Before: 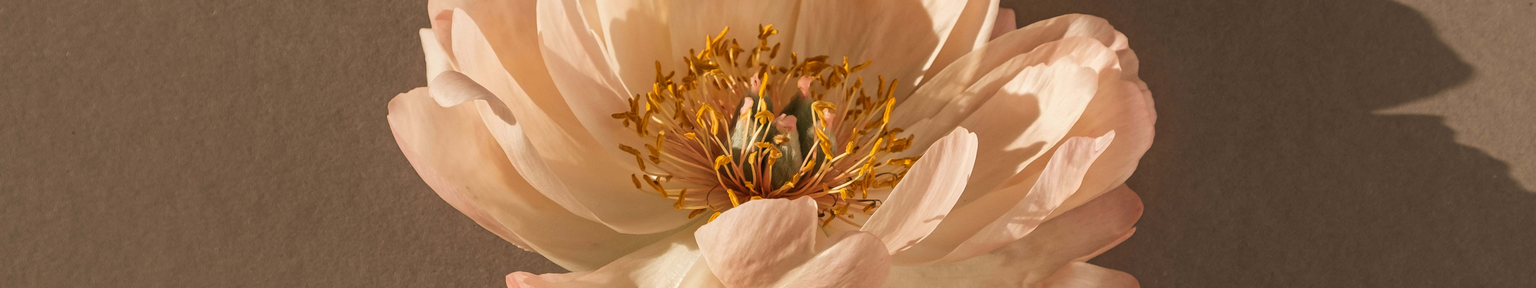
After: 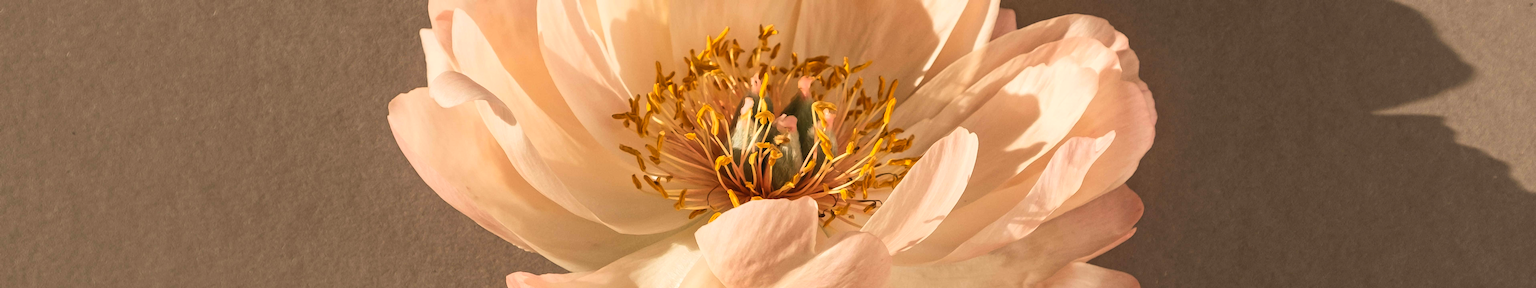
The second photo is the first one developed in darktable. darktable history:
contrast brightness saturation: contrast 0.196, brightness 0.144, saturation 0.145
